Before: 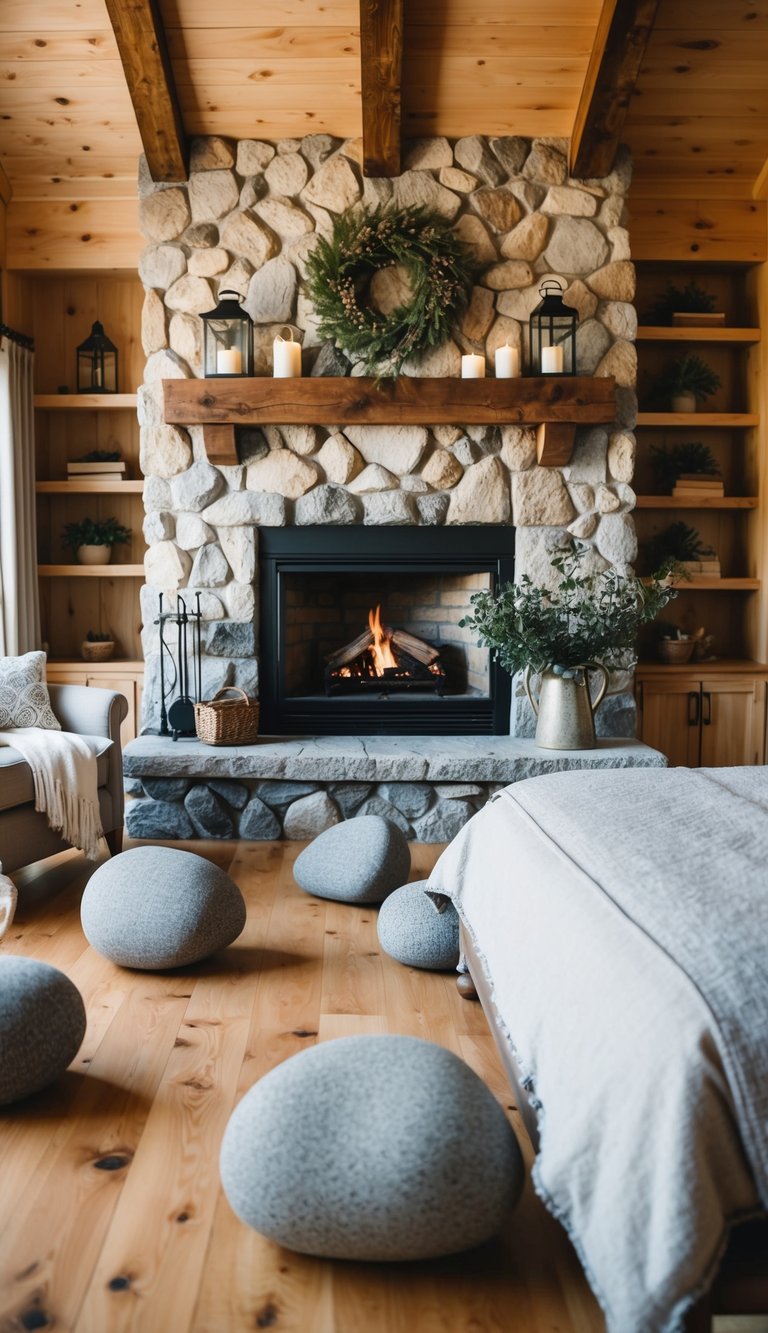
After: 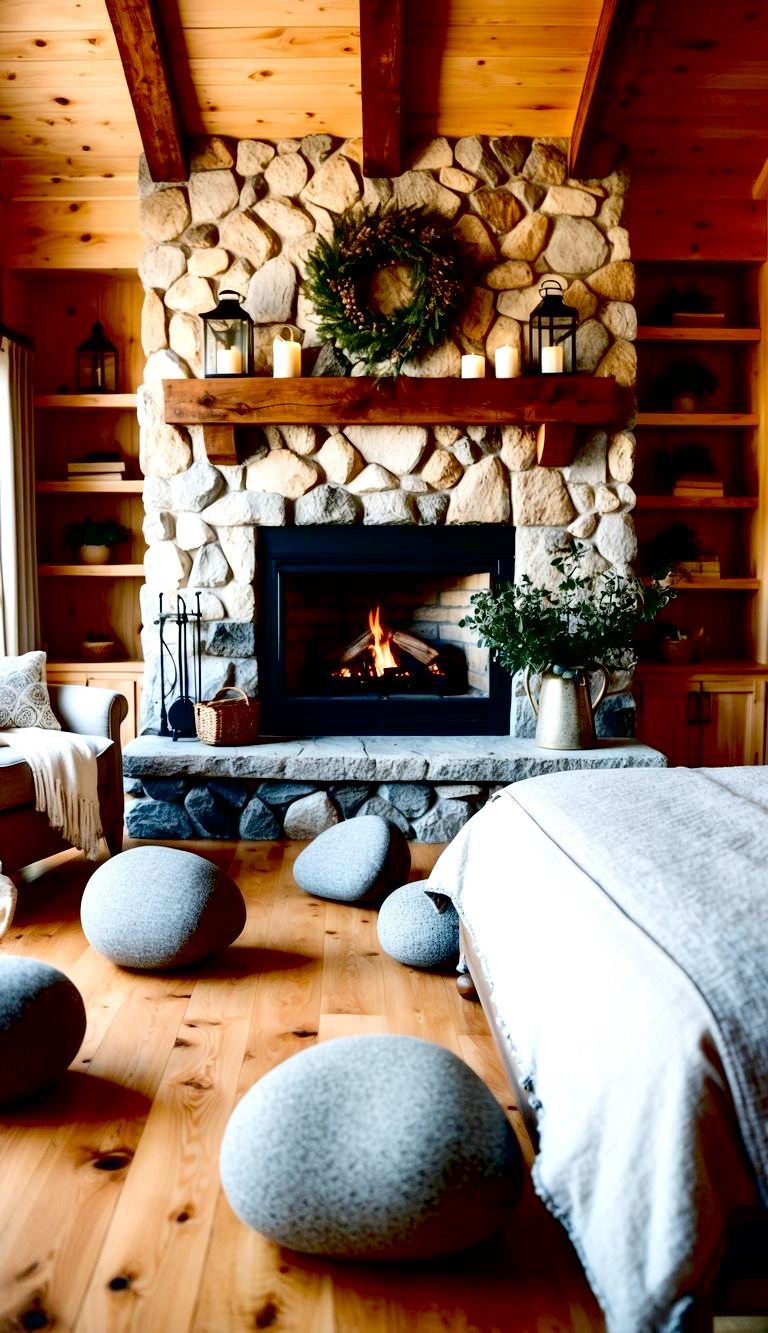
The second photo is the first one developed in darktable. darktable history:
contrast brightness saturation: contrast 0.13, brightness -0.058, saturation 0.164
exposure: black level correction 0.038, exposure 0.499 EV, compensate exposure bias true, compensate highlight preservation false
